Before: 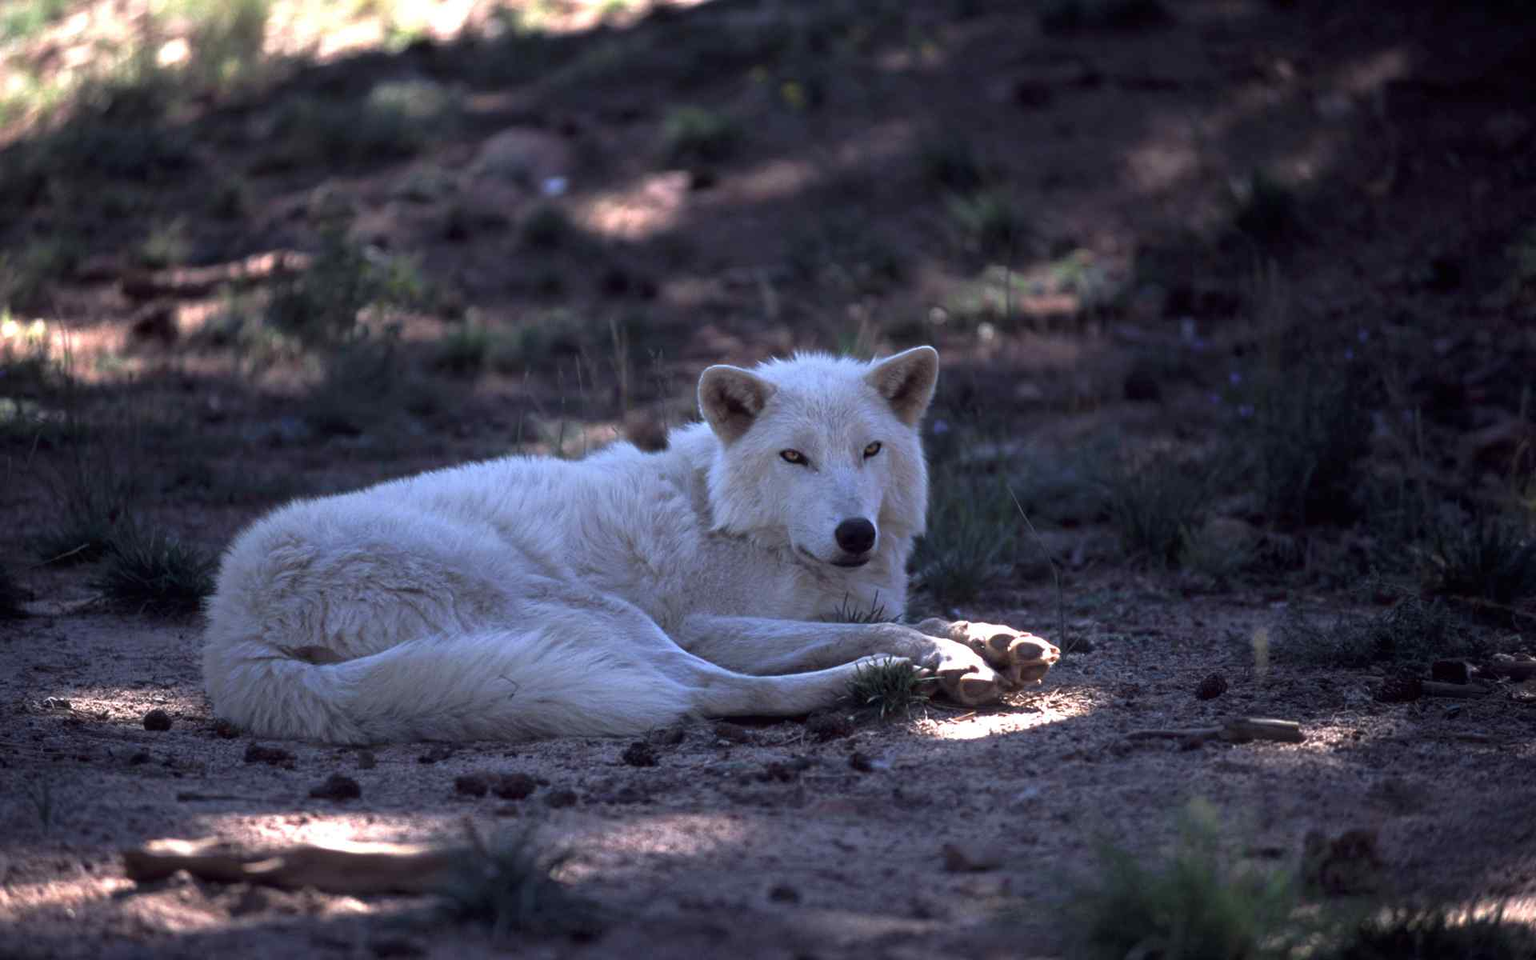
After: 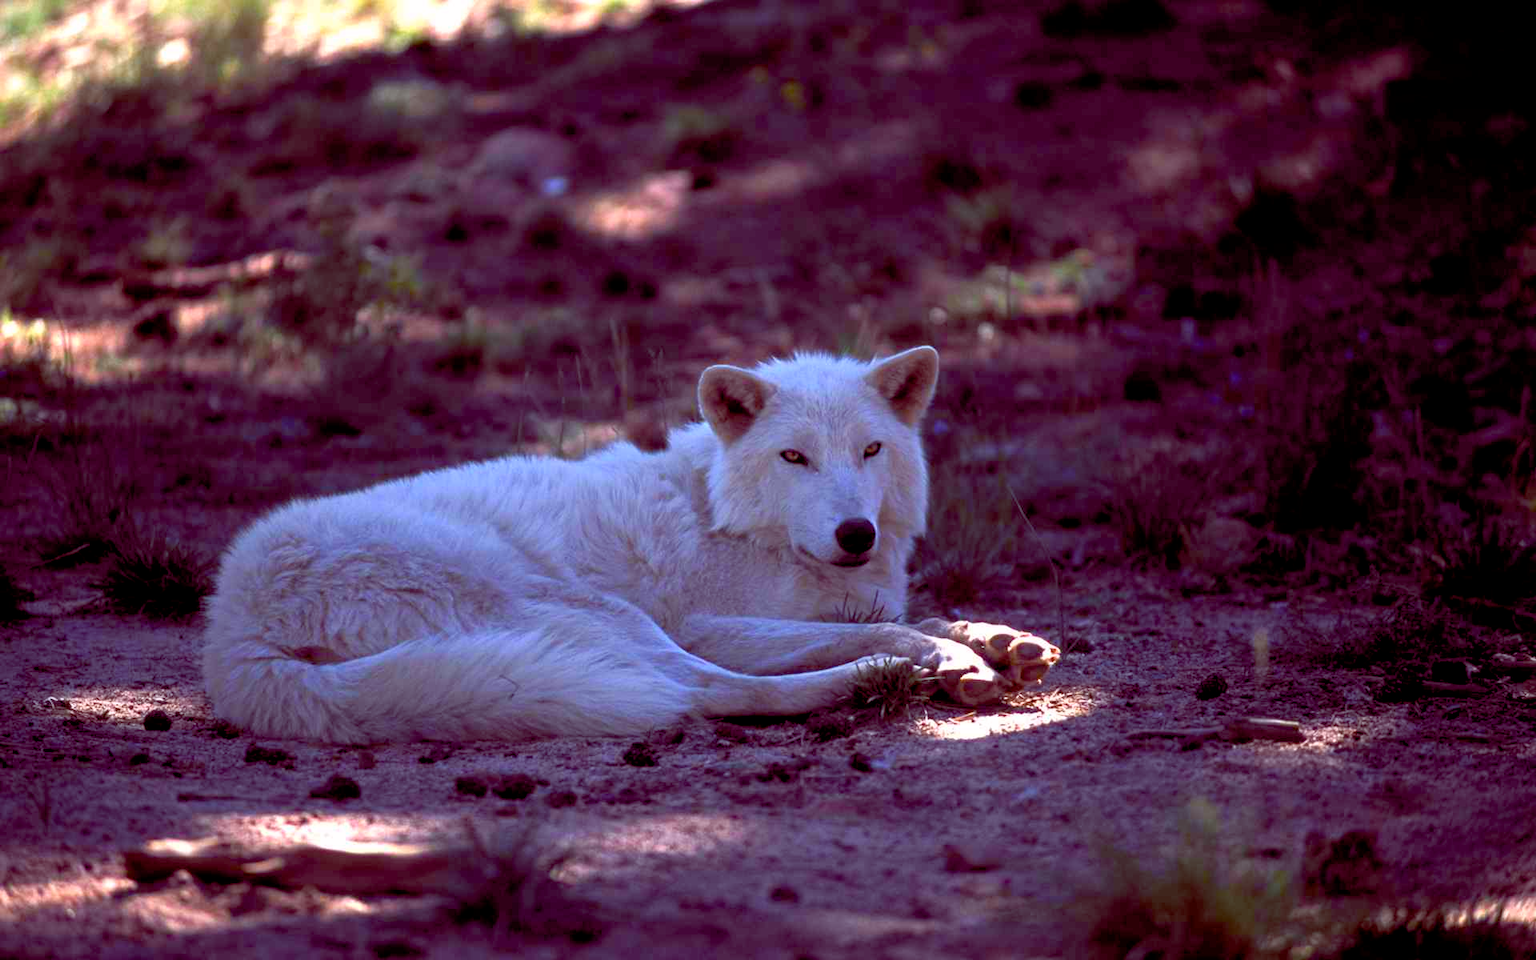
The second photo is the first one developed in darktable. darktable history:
color balance rgb: global offset › luminance -0.196%, global offset › chroma 0.271%, perceptual saturation grading › global saturation 36.339%, perceptual saturation grading › shadows 35.852%, global vibrance 20%
